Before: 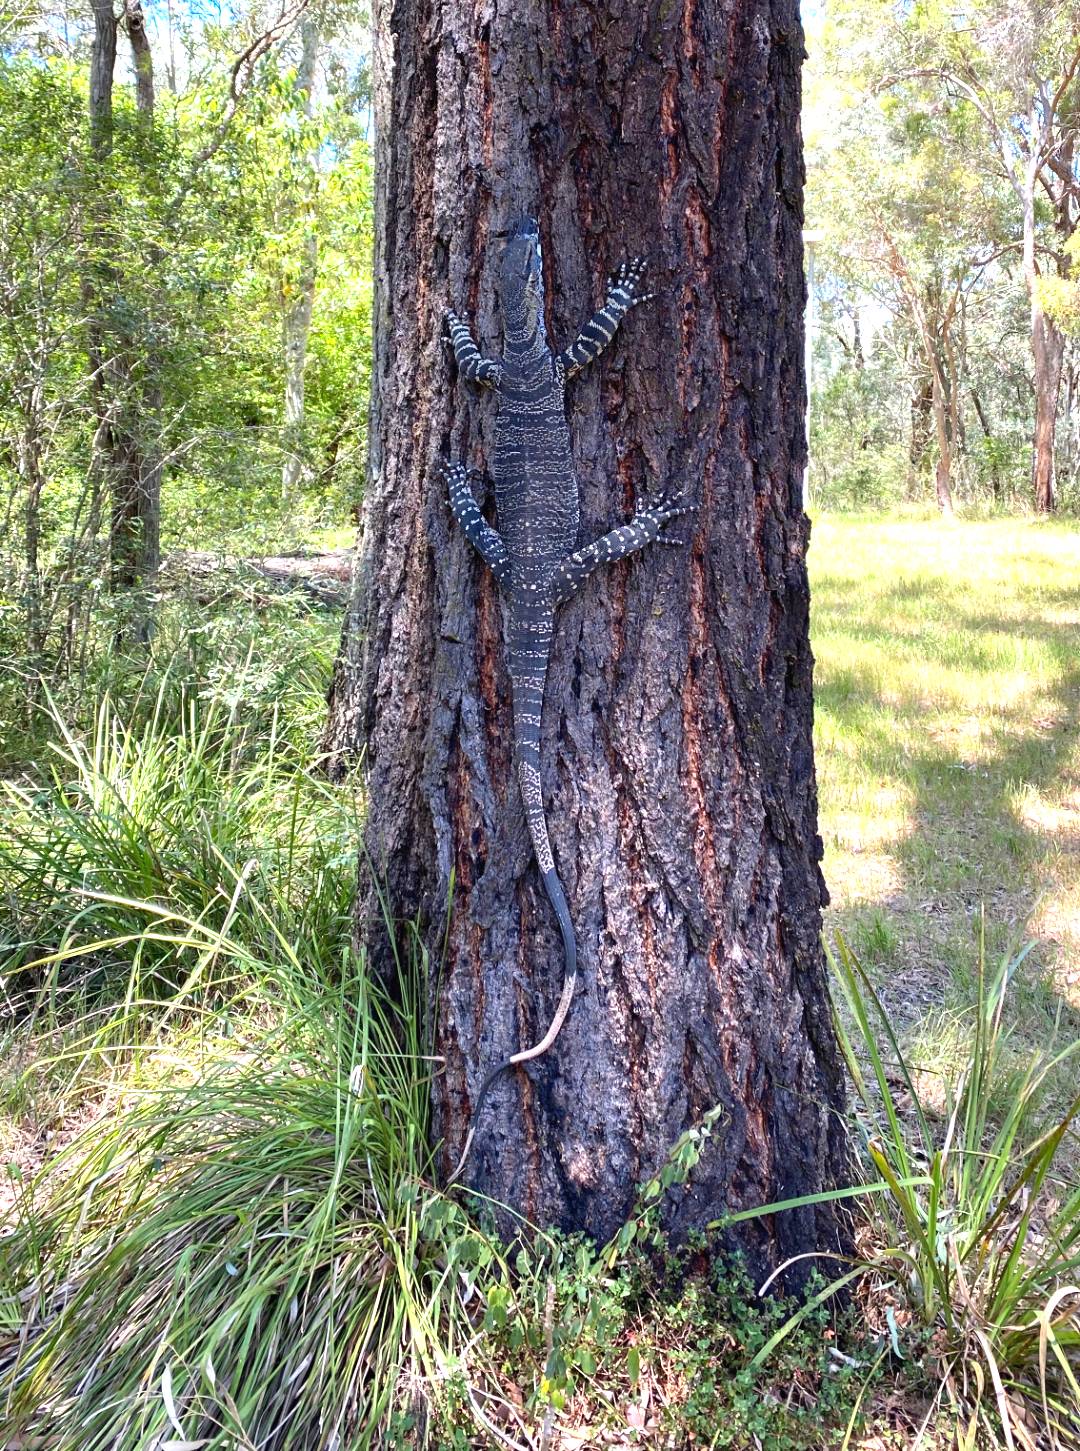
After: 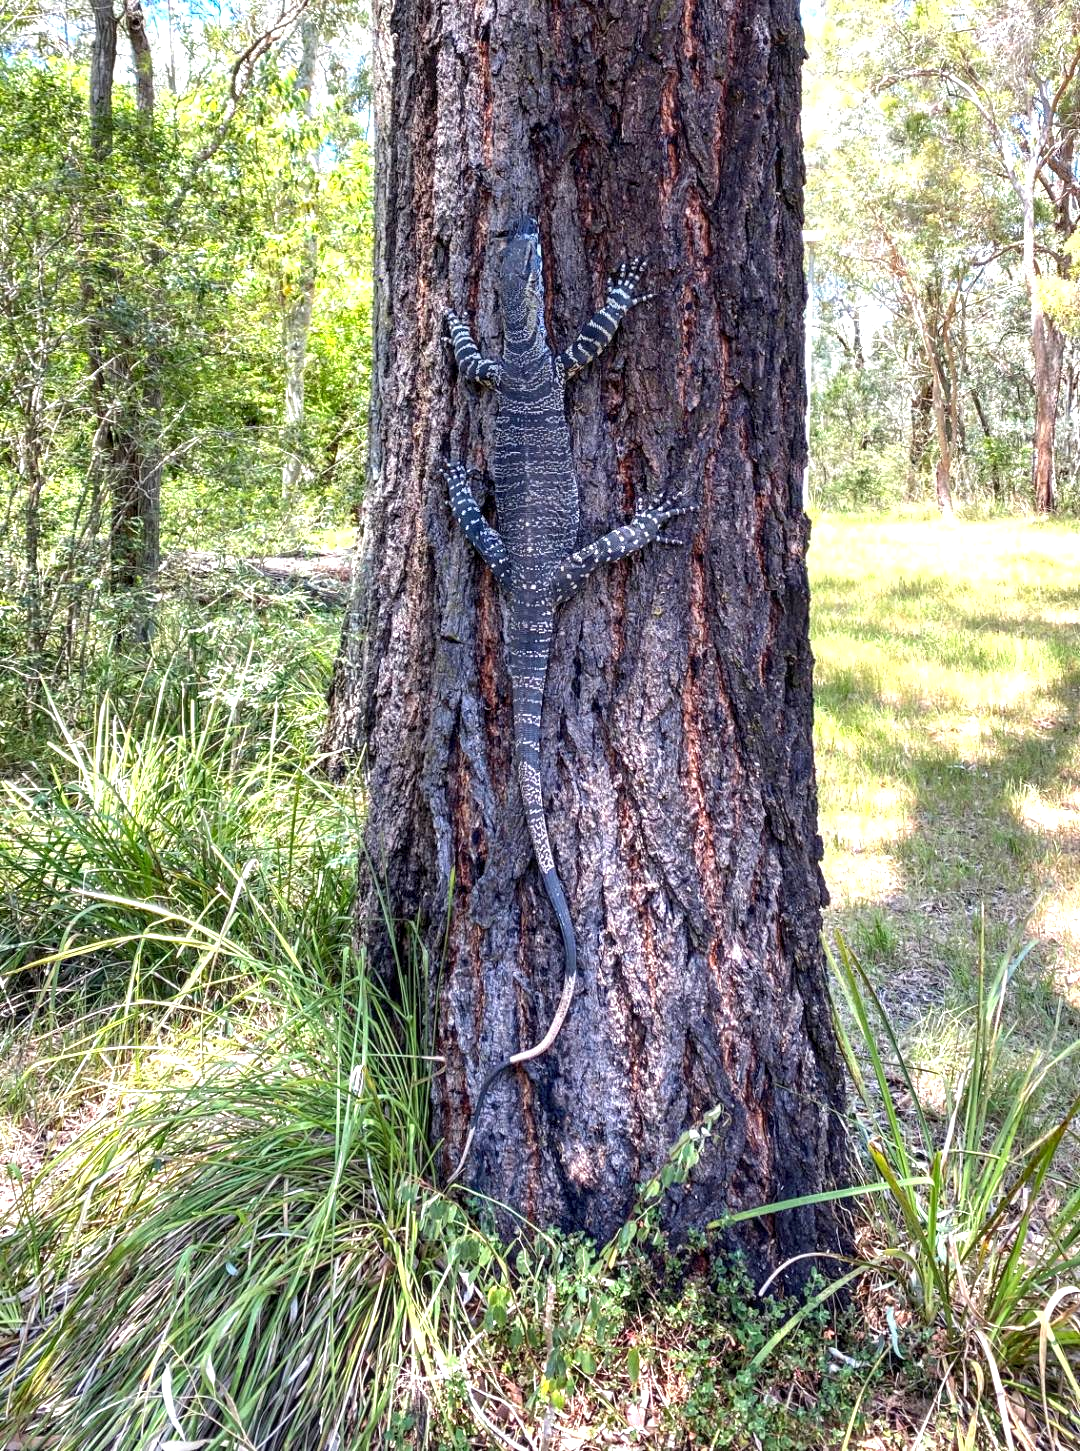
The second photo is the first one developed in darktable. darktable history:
exposure: exposure 0.207 EV, compensate highlight preservation false
local contrast: detail 130%
